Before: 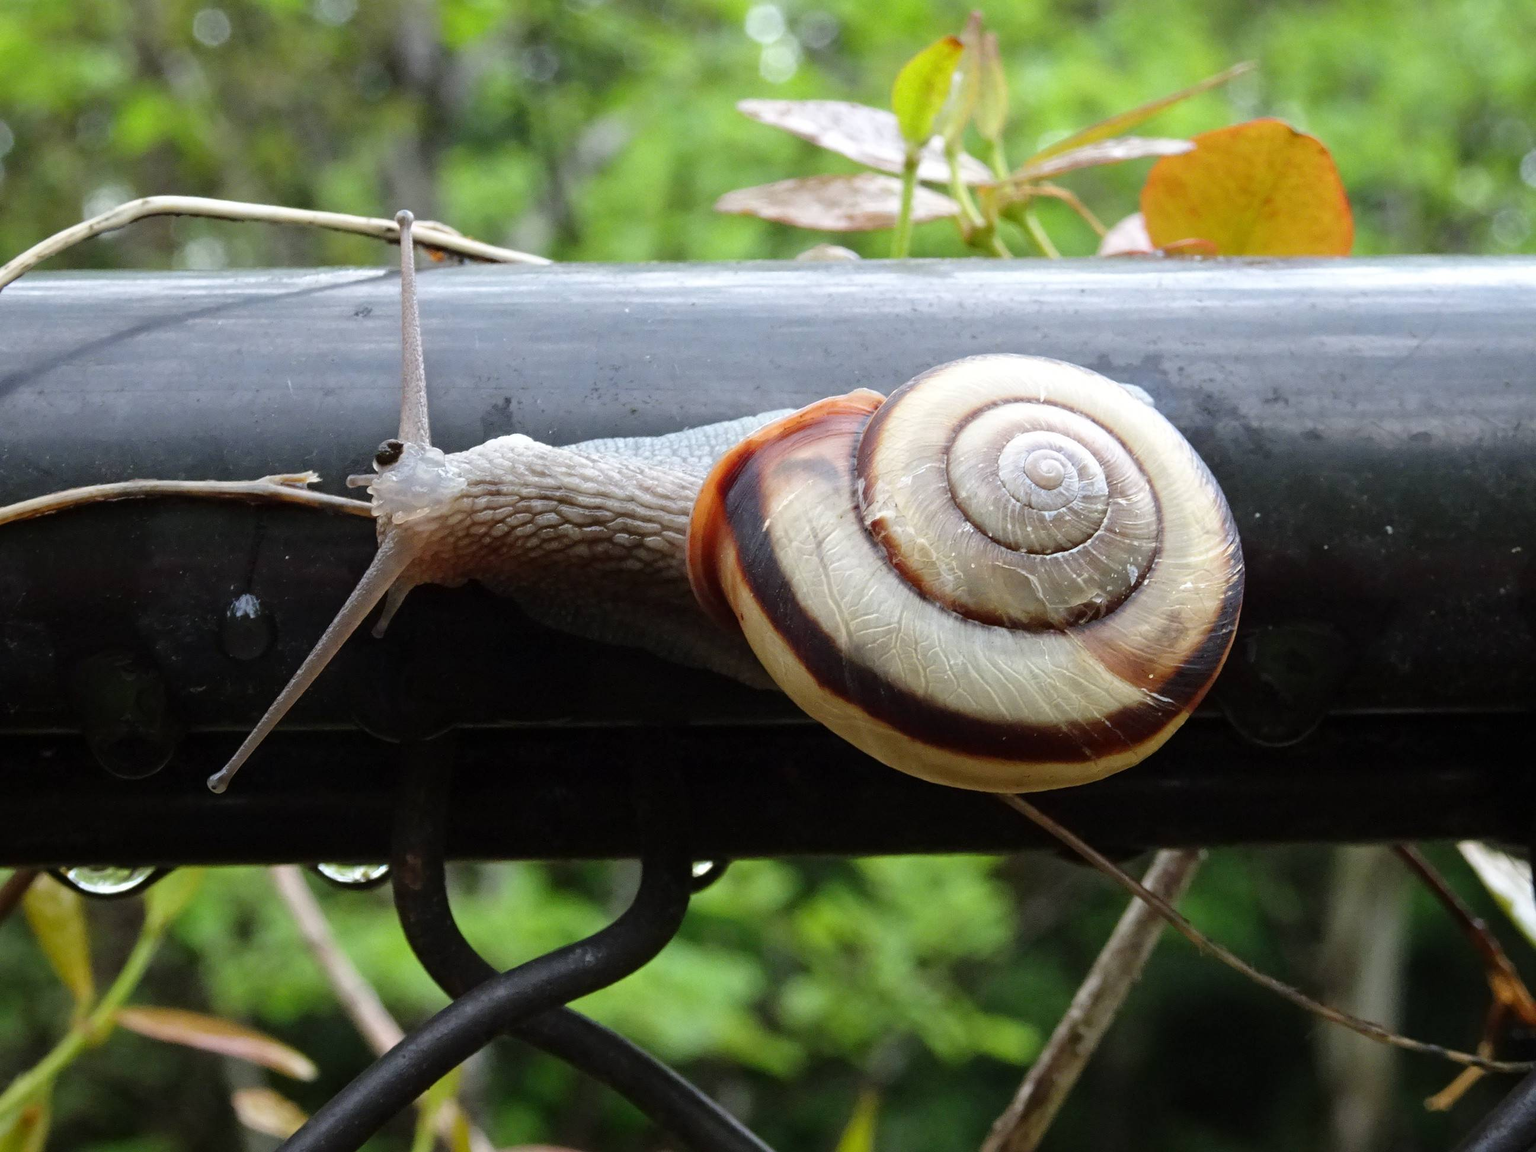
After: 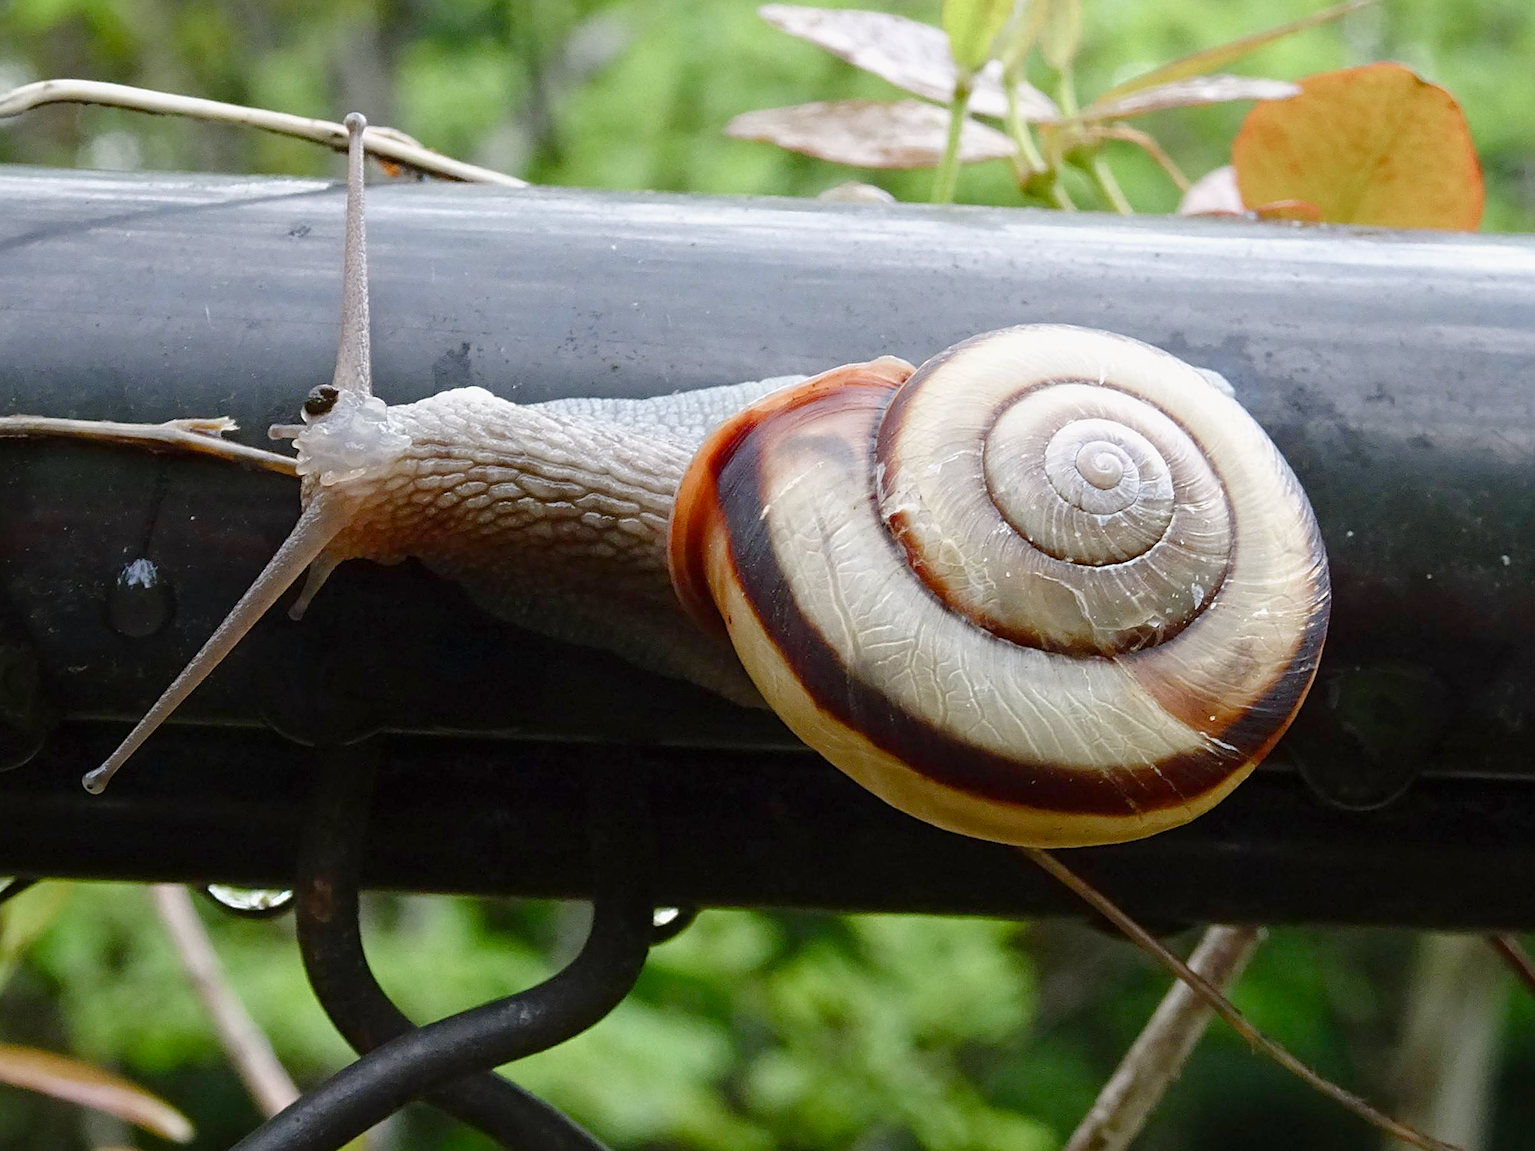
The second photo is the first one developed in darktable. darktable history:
sharpen: on, module defaults
color balance rgb: shadows lift › chroma 1%, shadows lift › hue 113°, highlights gain › chroma 0.2%, highlights gain › hue 333°, perceptual saturation grading › global saturation 20%, perceptual saturation grading › highlights -50%, perceptual saturation grading › shadows 25%, contrast -10%
crop and rotate: angle -3.27°, left 5.211%, top 5.211%, right 4.607%, bottom 4.607%
shadows and highlights: shadows -12.5, white point adjustment 4, highlights 28.33
